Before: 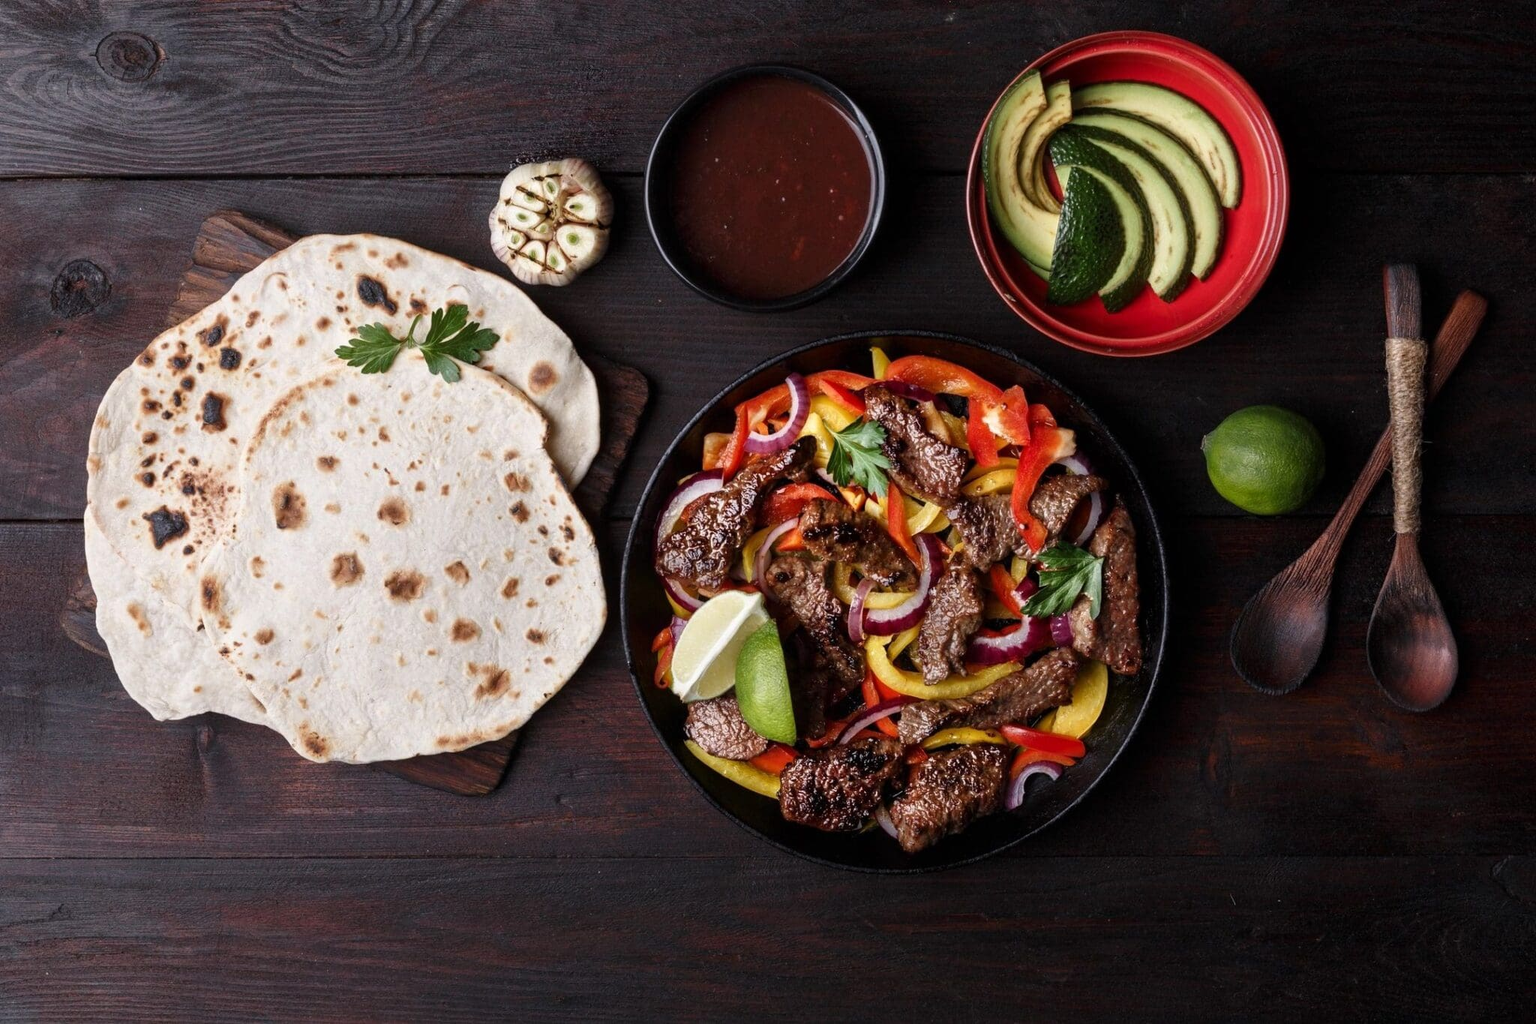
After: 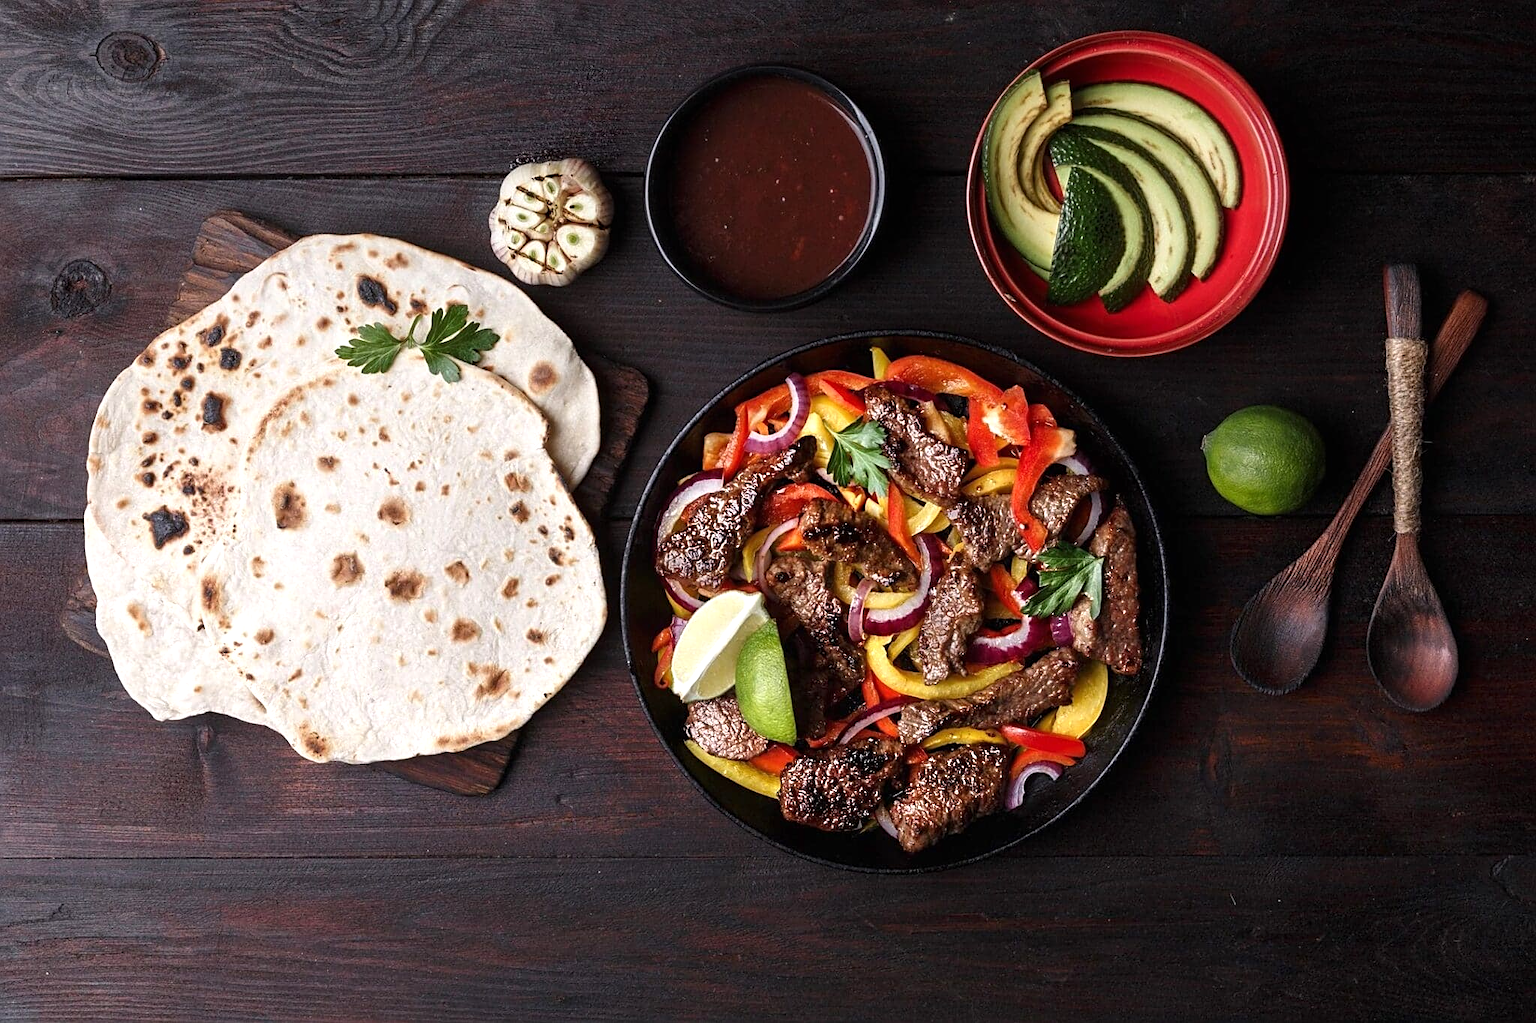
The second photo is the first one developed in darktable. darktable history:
sharpen: on, module defaults
graduated density: on, module defaults
exposure: black level correction 0, exposure 0.6 EV, compensate exposure bias true, compensate highlight preservation false
